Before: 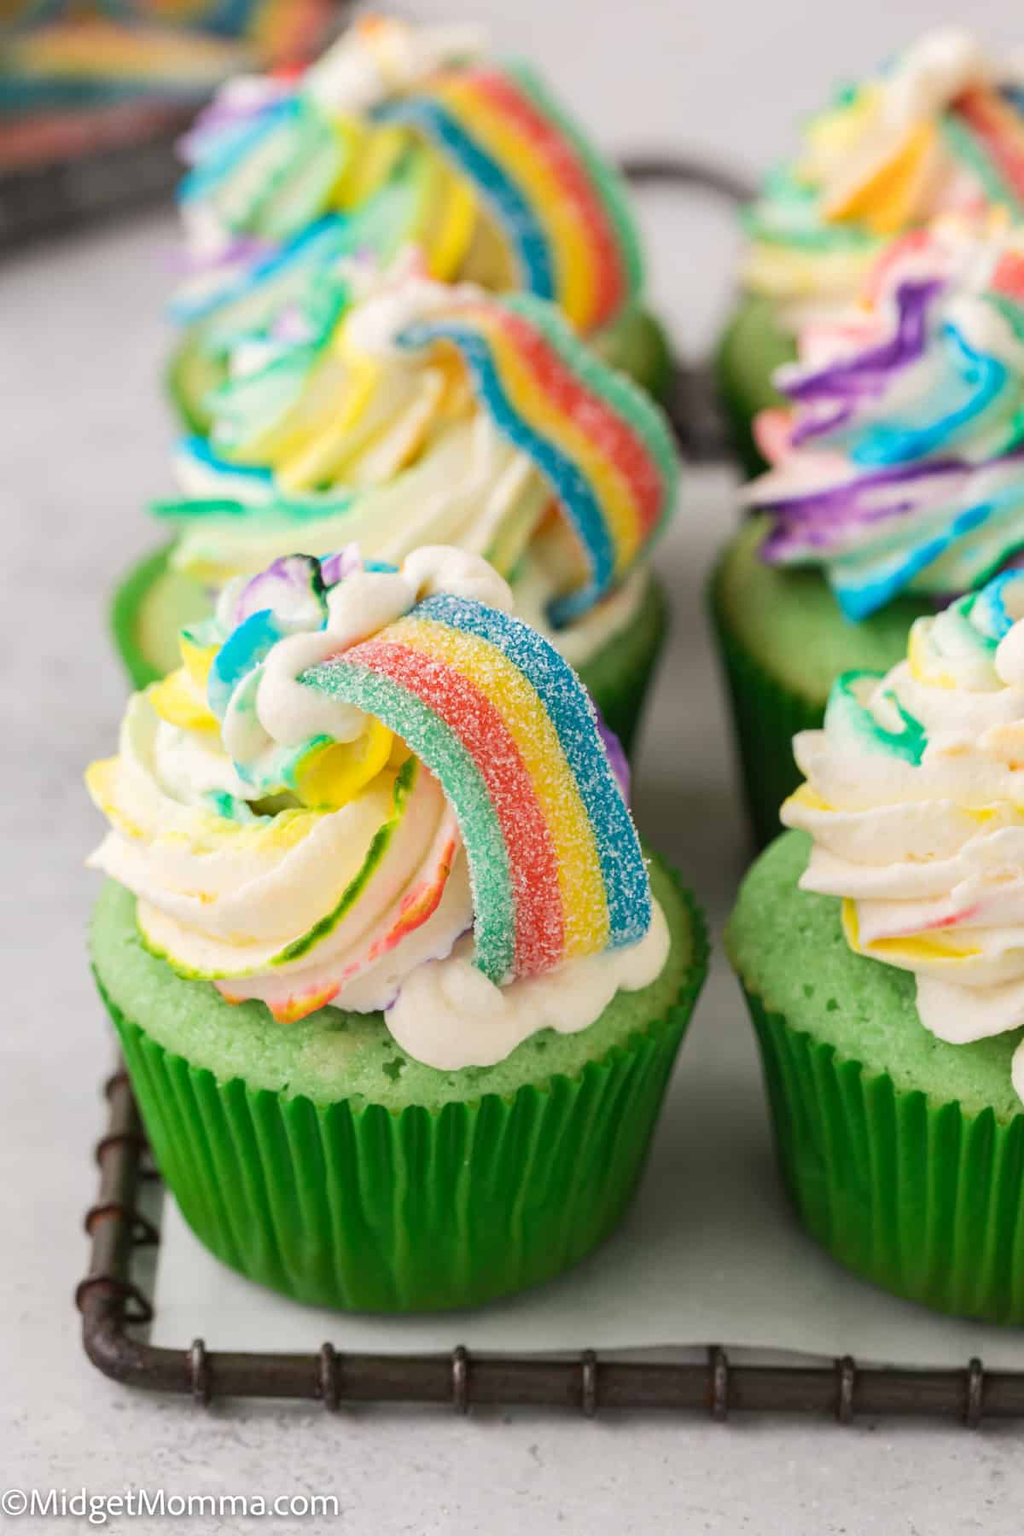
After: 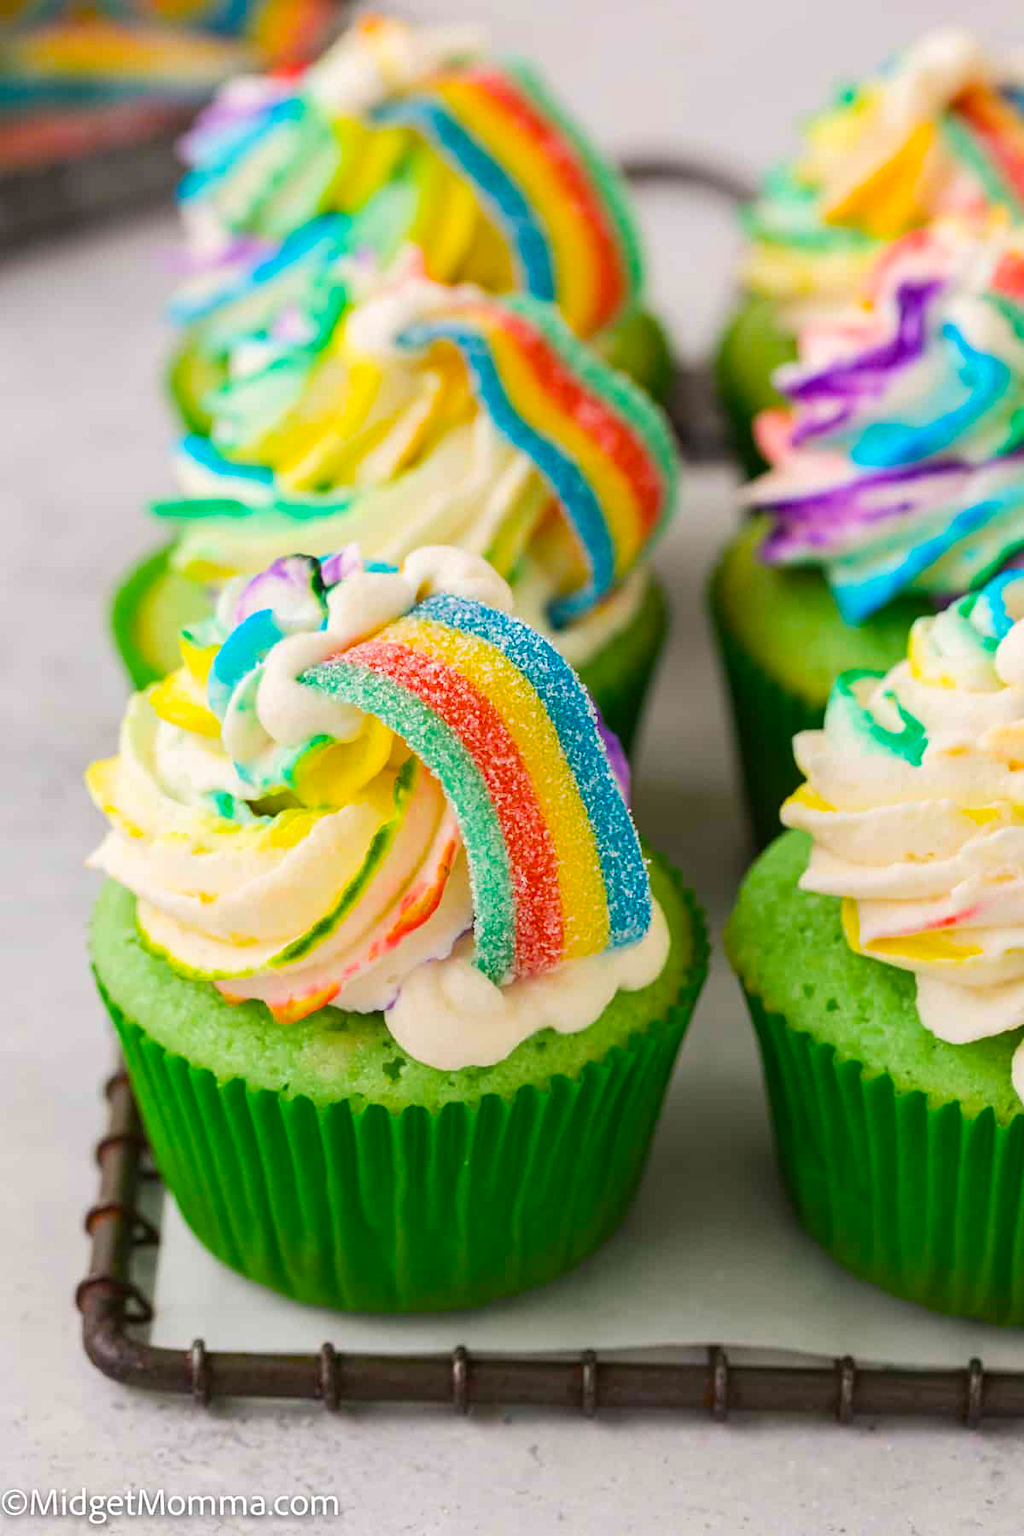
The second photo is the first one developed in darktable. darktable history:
sharpen: amount 0.2
color balance rgb: linear chroma grading › global chroma 15%, perceptual saturation grading › global saturation 30%
